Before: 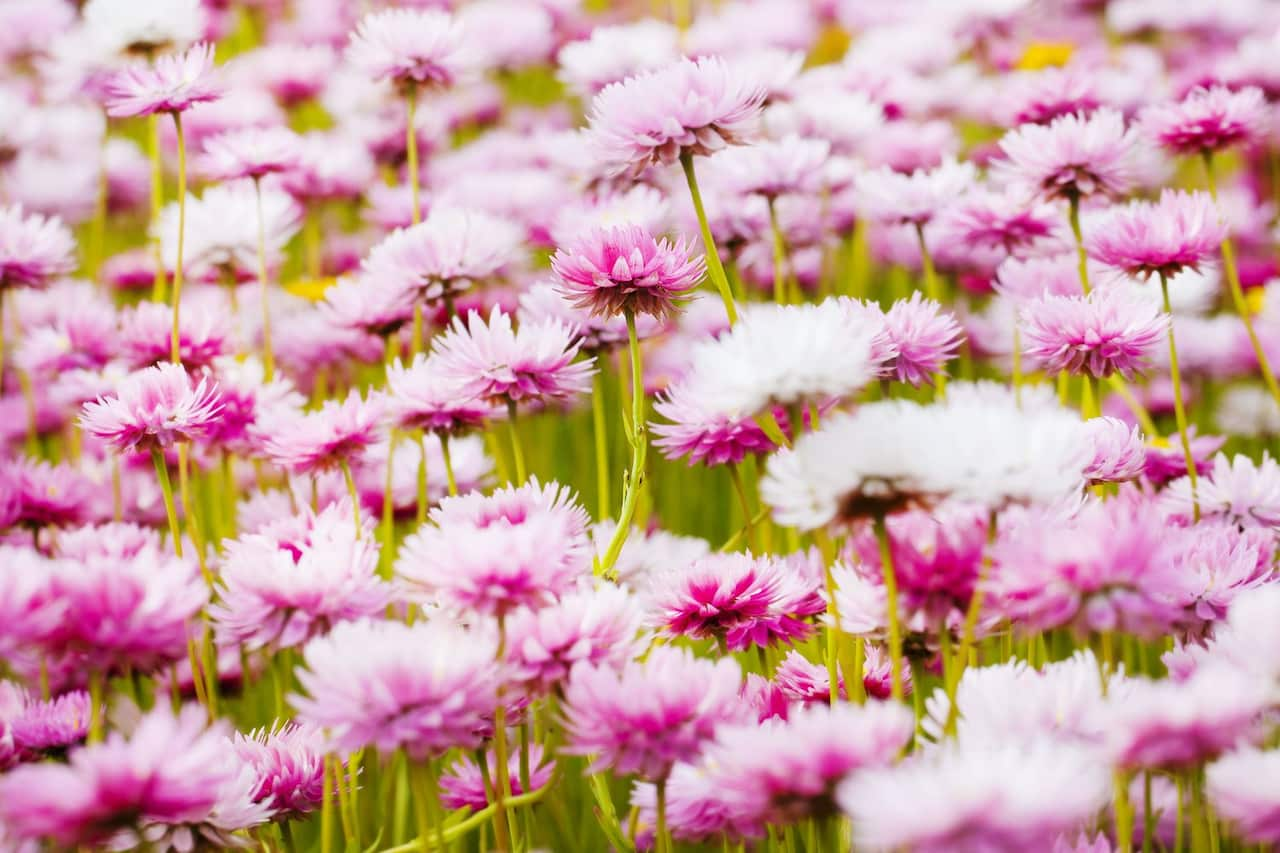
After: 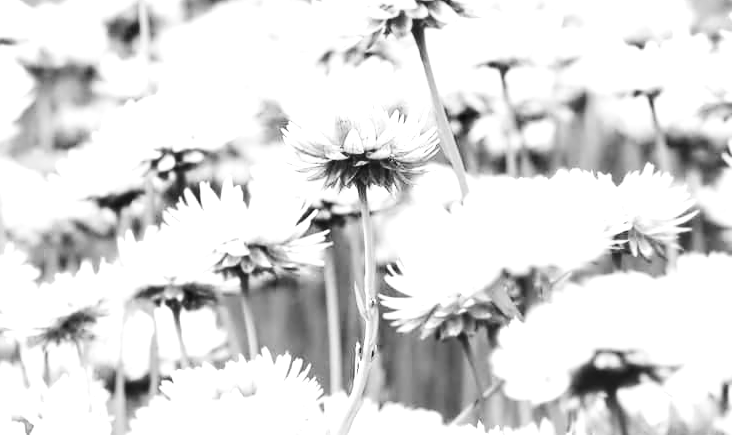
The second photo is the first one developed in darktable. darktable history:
exposure: black level correction 0.001, exposure 0.498 EV, compensate highlight preservation false
crop: left 20.999%, top 14.988%, right 21.789%, bottom 33.971%
color calibration: output gray [0.267, 0.423, 0.267, 0], illuminant as shot in camera, x 0.483, y 0.431, temperature 2446.32 K
local contrast: detail 130%
contrast brightness saturation: contrast 0.292
contrast equalizer: octaves 7, y [[0.5 ×6], [0.5 ×6], [0.5 ×6], [0, 0.033, 0.067, 0.1, 0.133, 0.167], [0, 0.05, 0.1, 0.15, 0.2, 0.25]], mix 0.308
